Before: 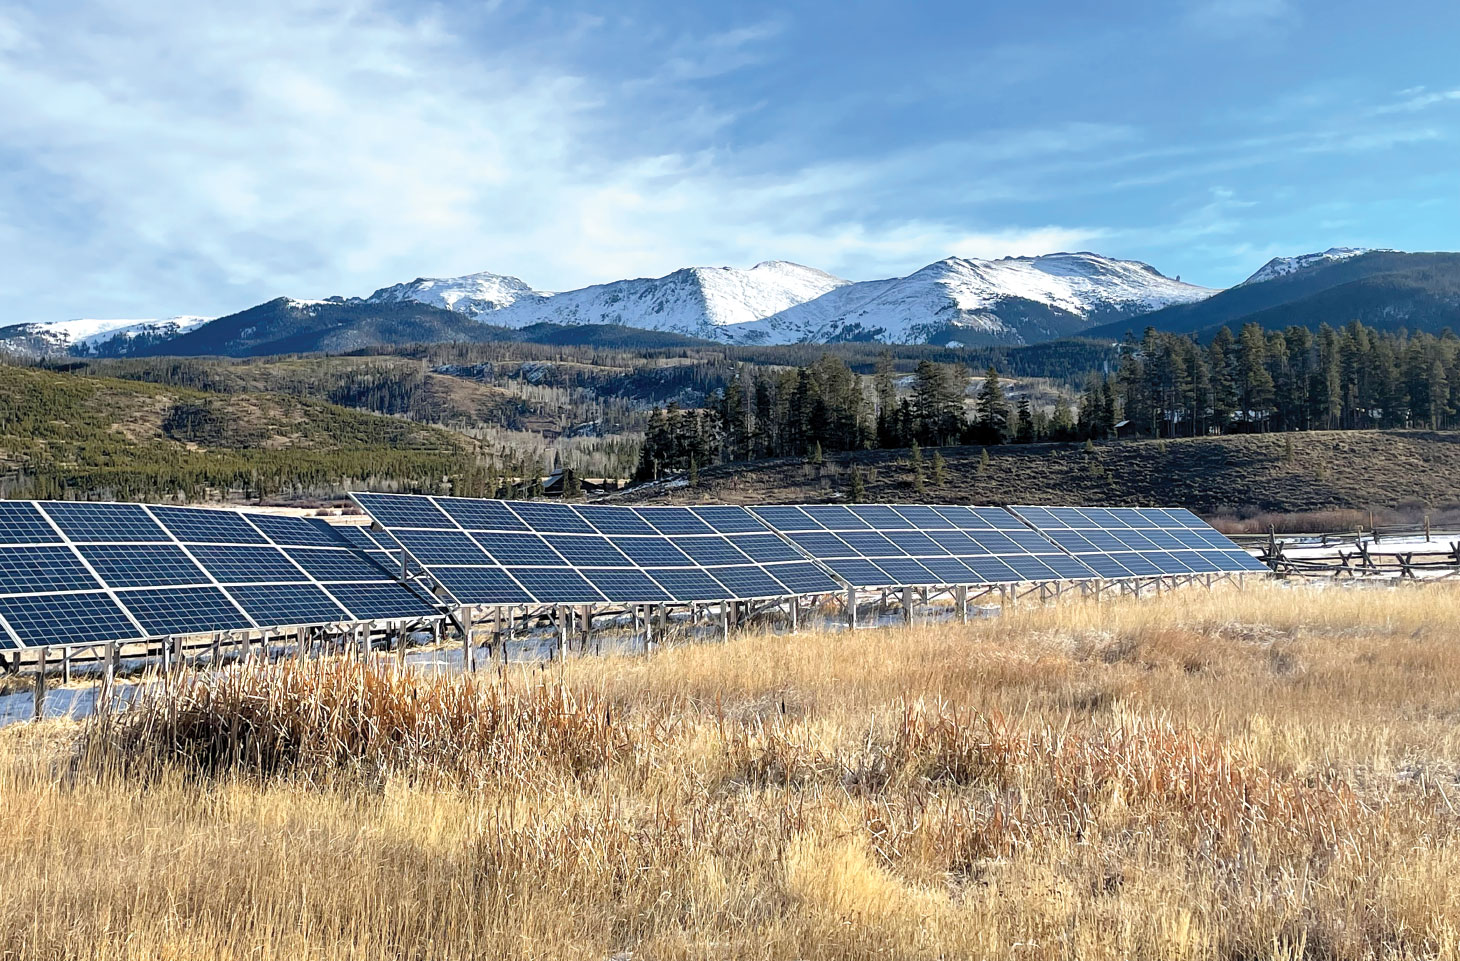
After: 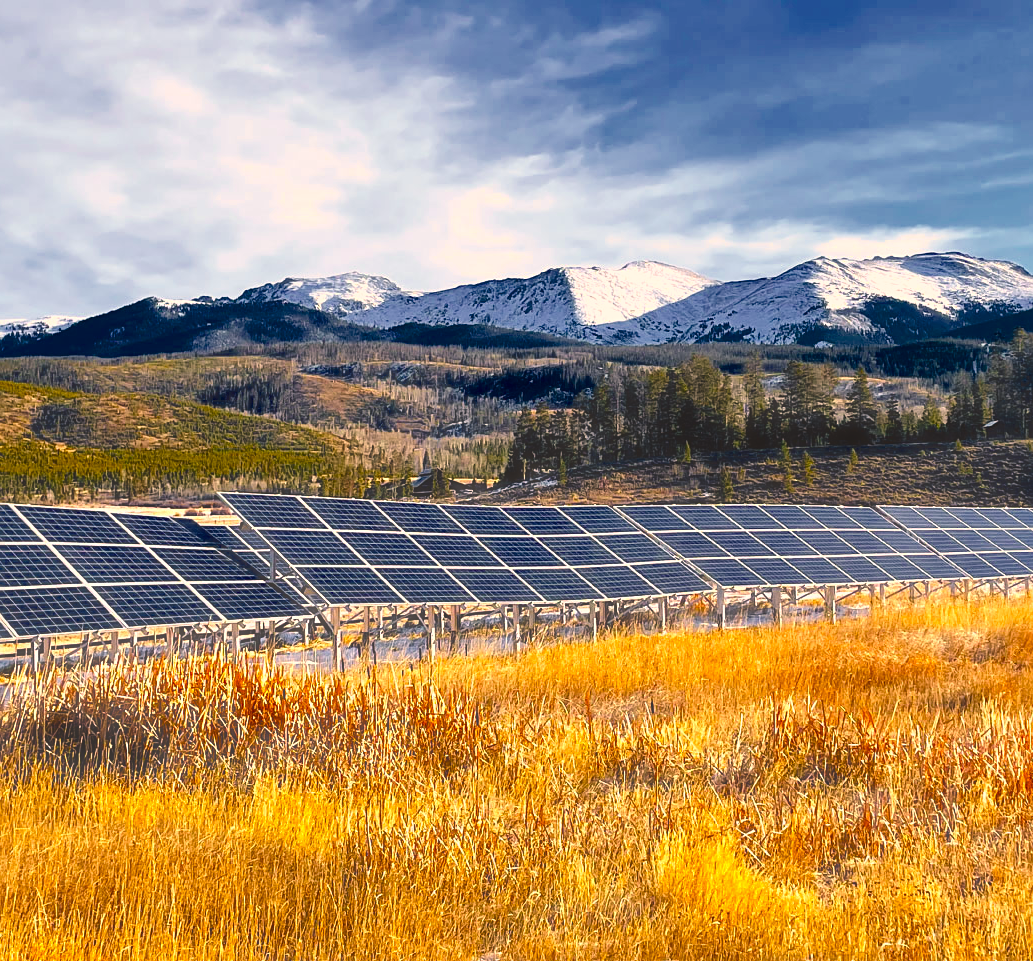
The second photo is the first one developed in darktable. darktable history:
crop and rotate: left 8.985%, right 20.232%
shadows and highlights: shadows 36.86, highlights -27.9, soften with gaussian
exposure: black level correction -0.015, exposure -0.191 EV, compensate exposure bias true, compensate highlight preservation false
haze removal: strength -0.107, compatibility mode true, adaptive false
color zones: curves: ch0 [(0, 0.511) (0.143, 0.531) (0.286, 0.56) (0.429, 0.5) (0.571, 0.5) (0.714, 0.5) (0.857, 0.5) (1, 0.5)]; ch1 [(0, 0.525) (0.143, 0.705) (0.286, 0.715) (0.429, 0.35) (0.571, 0.35) (0.714, 0.35) (0.857, 0.4) (1, 0.4)]; ch2 [(0, 0.572) (0.143, 0.512) (0.286, 0.473) (0.429, 0.45) (0.571, 0.5) (0.714, 0.5) (0.857, 0.518) (1, 0.518)]
sharpen: amount 0.207
color correction: highlights a* 11.55, highlights b* 12.07
color balance rgb: highlights gain › chroma 0.162%, highlights gain › hue 330.35°, linear chroma grading › global chroma 14.831%, perceptual saturation grading › global saturation 36.825%, perceptual saturation grading › shadows 34.782%, perceptual brilliance grading › highlights 7.936%, perceptual brilliance grading › mid-tones 3.311%, perceptual brilliance grading › shadows 1.619%, global vibrance 10.154%, saturation formula JzAzBz (2021)
